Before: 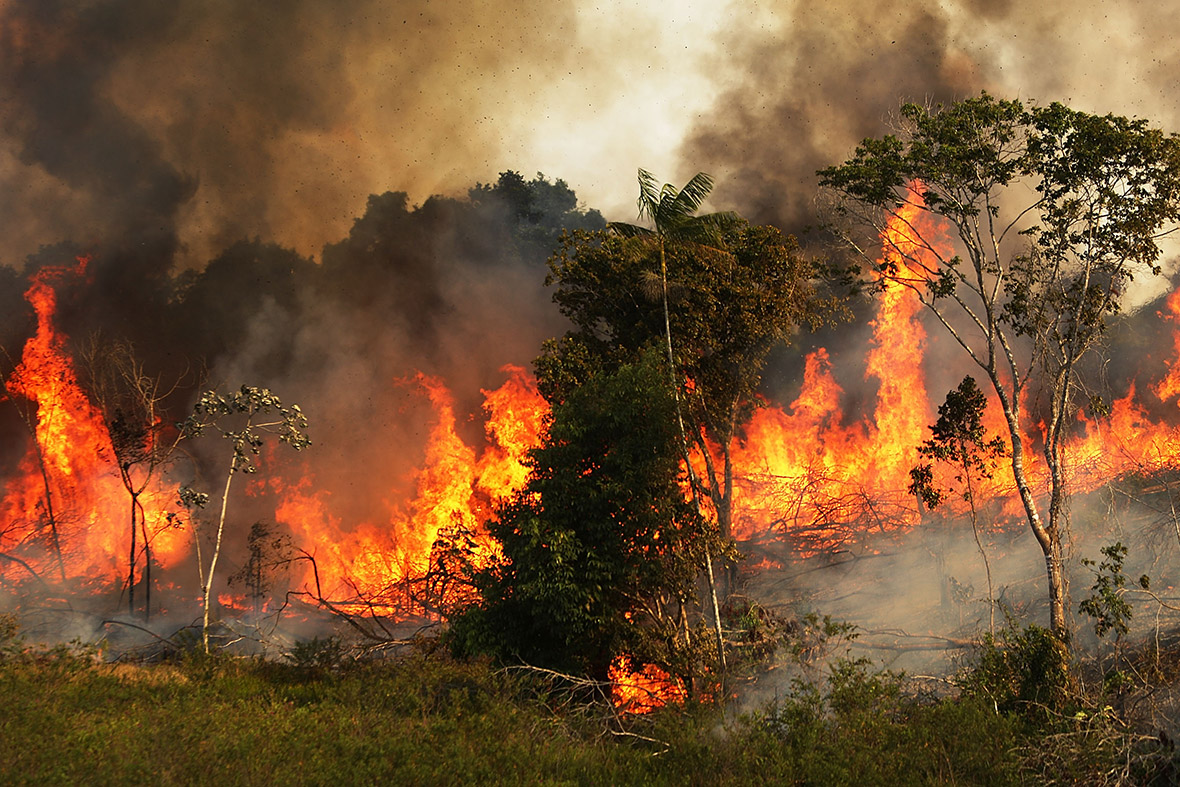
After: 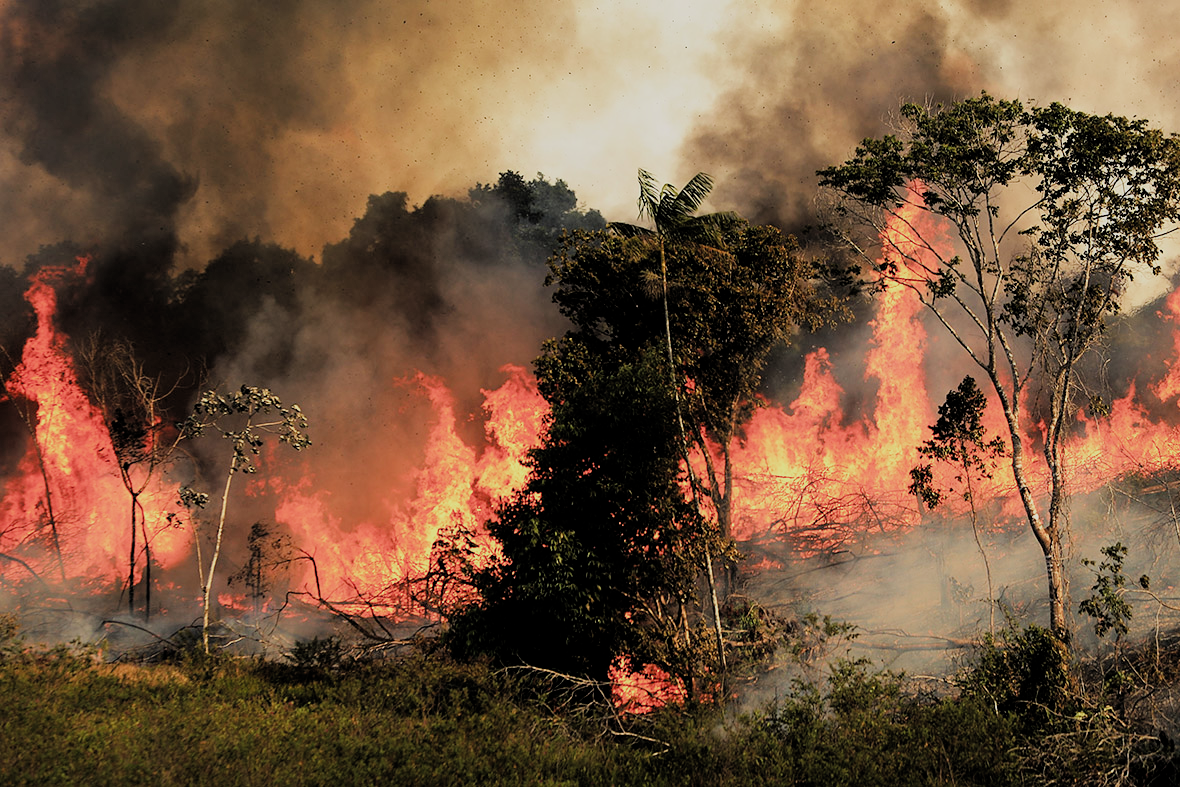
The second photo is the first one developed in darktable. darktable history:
filmic rgb: black relative exposure -6.94 EV, white relative exposure 5.6 EV, hardness 2.84, color science v4 (2020), contrast in shadows soft, contrast in highlights soft
tone equalizer: -8 EV -0.379 EV, -7 EV -0.398 EV, -6 EV -0.345 EV, -5 EV -0.225 EV, -3 EV 0.198 EV, -2 EV 0.307 EV, -1 EV 0.406 EV, +0 EV 0.407 EV
